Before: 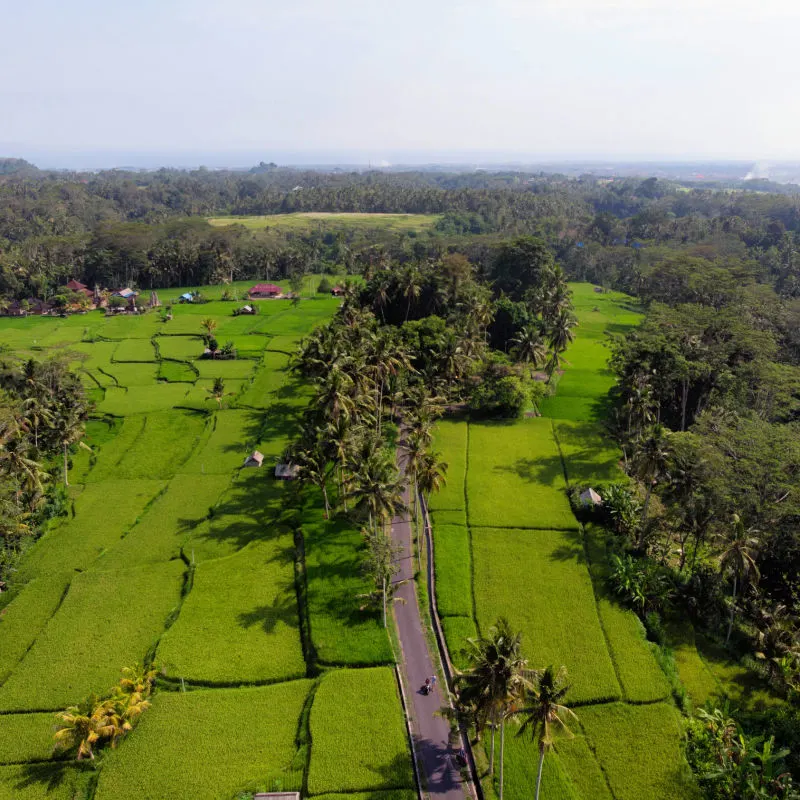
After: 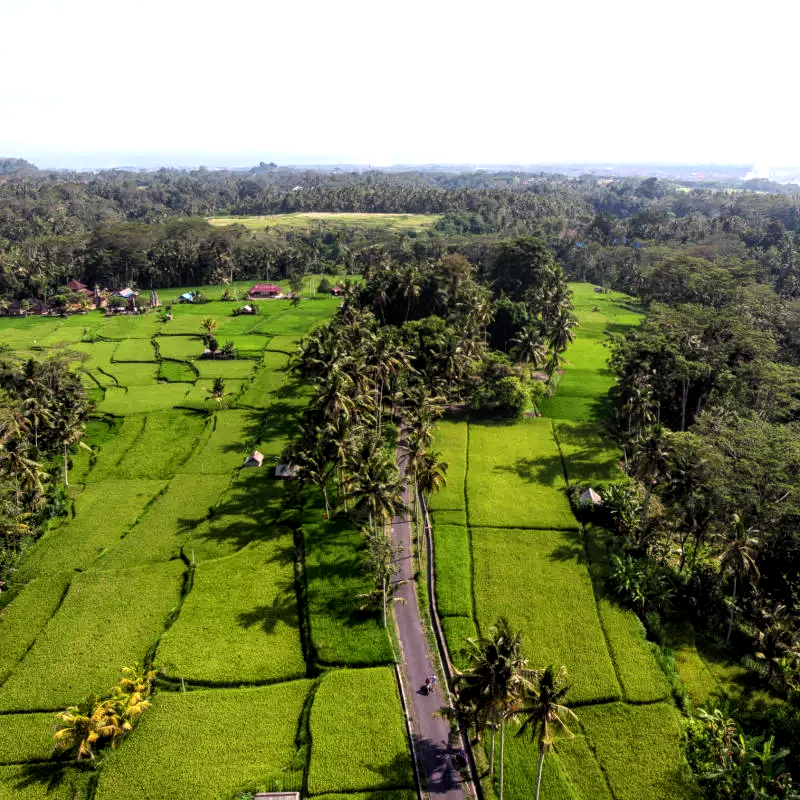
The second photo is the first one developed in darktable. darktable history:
tone equalizer: -8 EV -0.76 EV, -7 EV -0.723 EV, -6 EV -0.589 EV, -5 EV -0.399 EV, -3 EV 0.368 EV, -2 EV 0.6 EV, -1 EV 0.7 EV, +0 EV 0.74 EV, edges refinement/feathering 500, mask exposure compensation -1.57 EV, preserve details no
local contrast: highlights 54%, shadows 52%, detail 130%, midtone range 0.456
